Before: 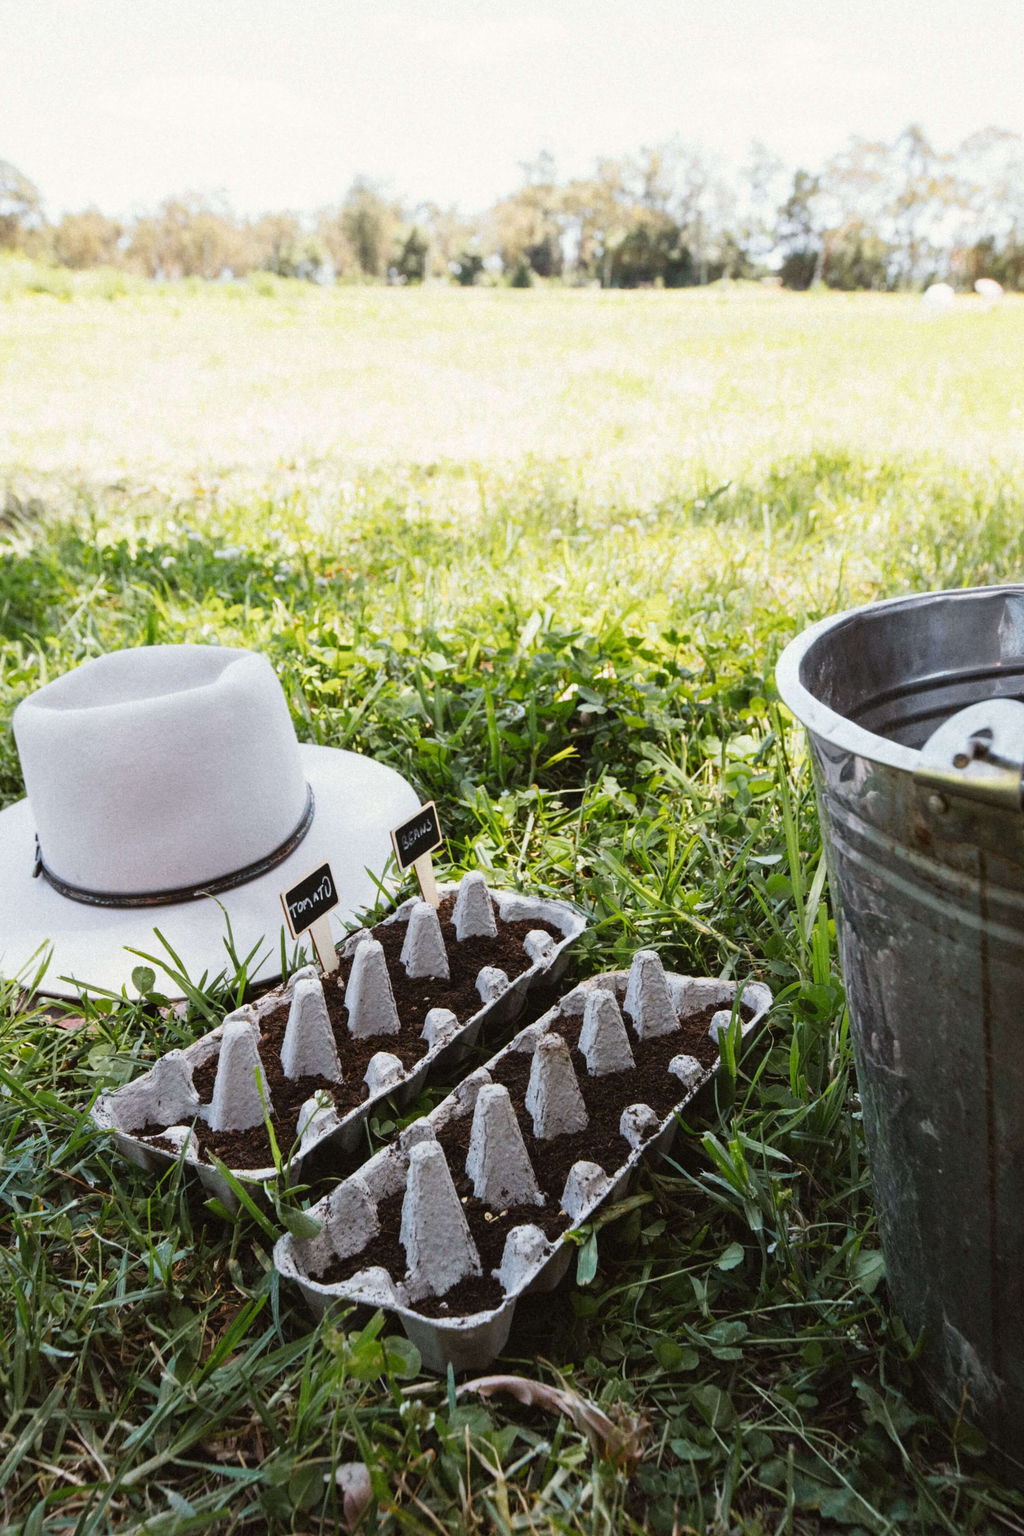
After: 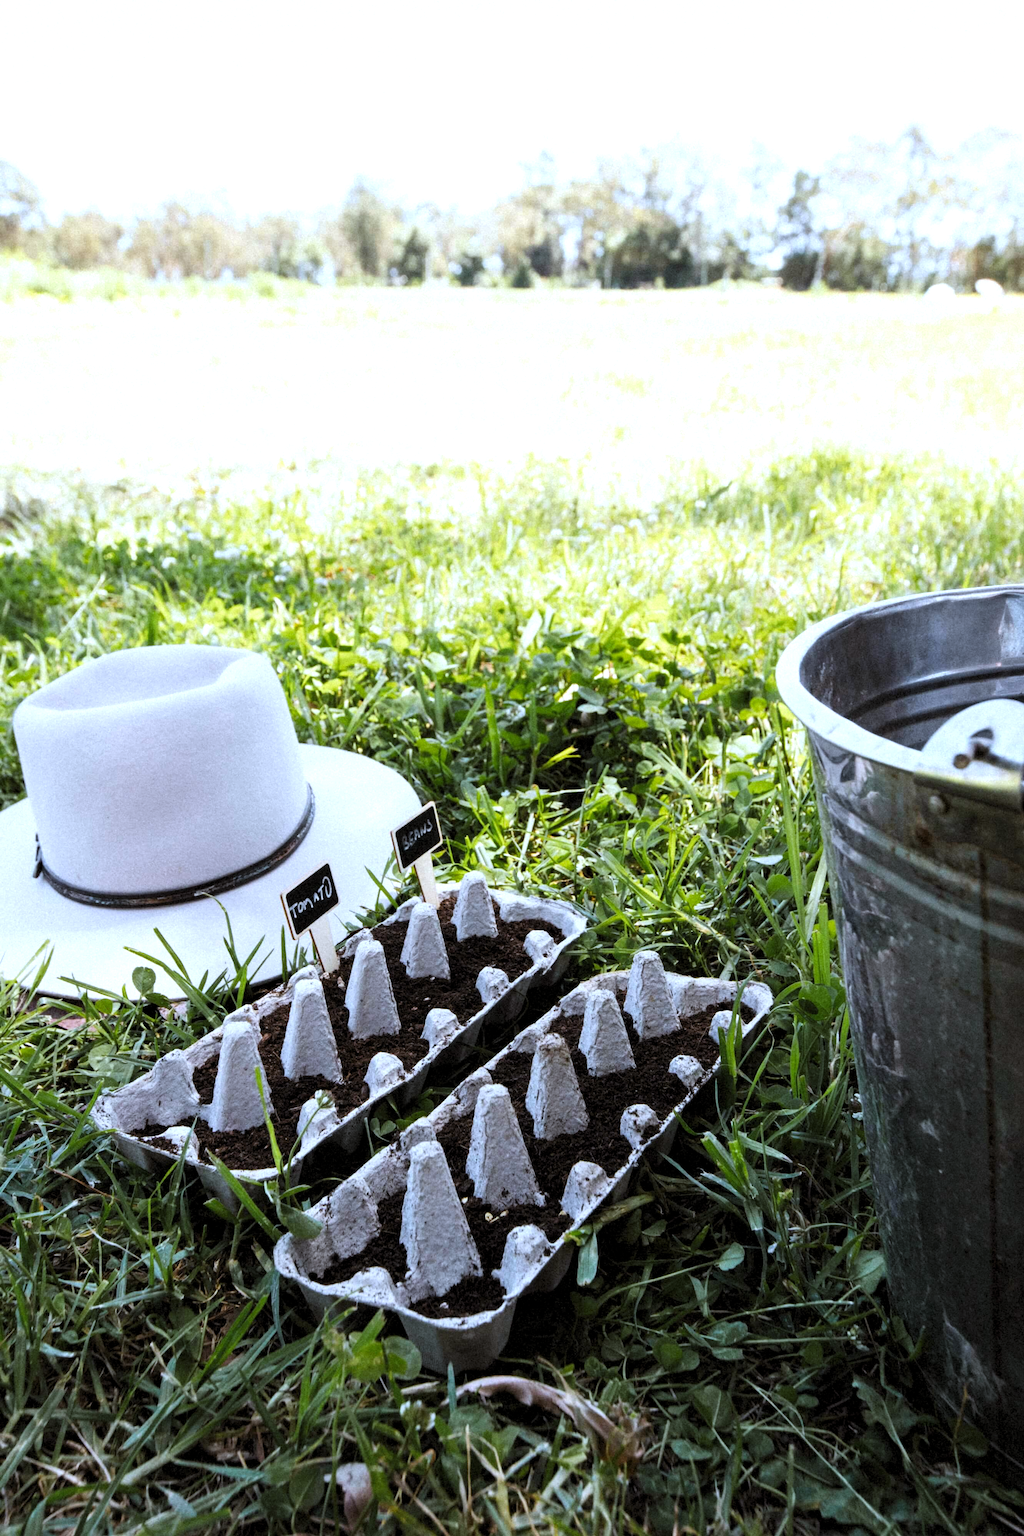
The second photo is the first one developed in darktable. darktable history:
levels: levels [0.055, 0.477, 0.9]
white balance: red 0.931, blue 1.11
